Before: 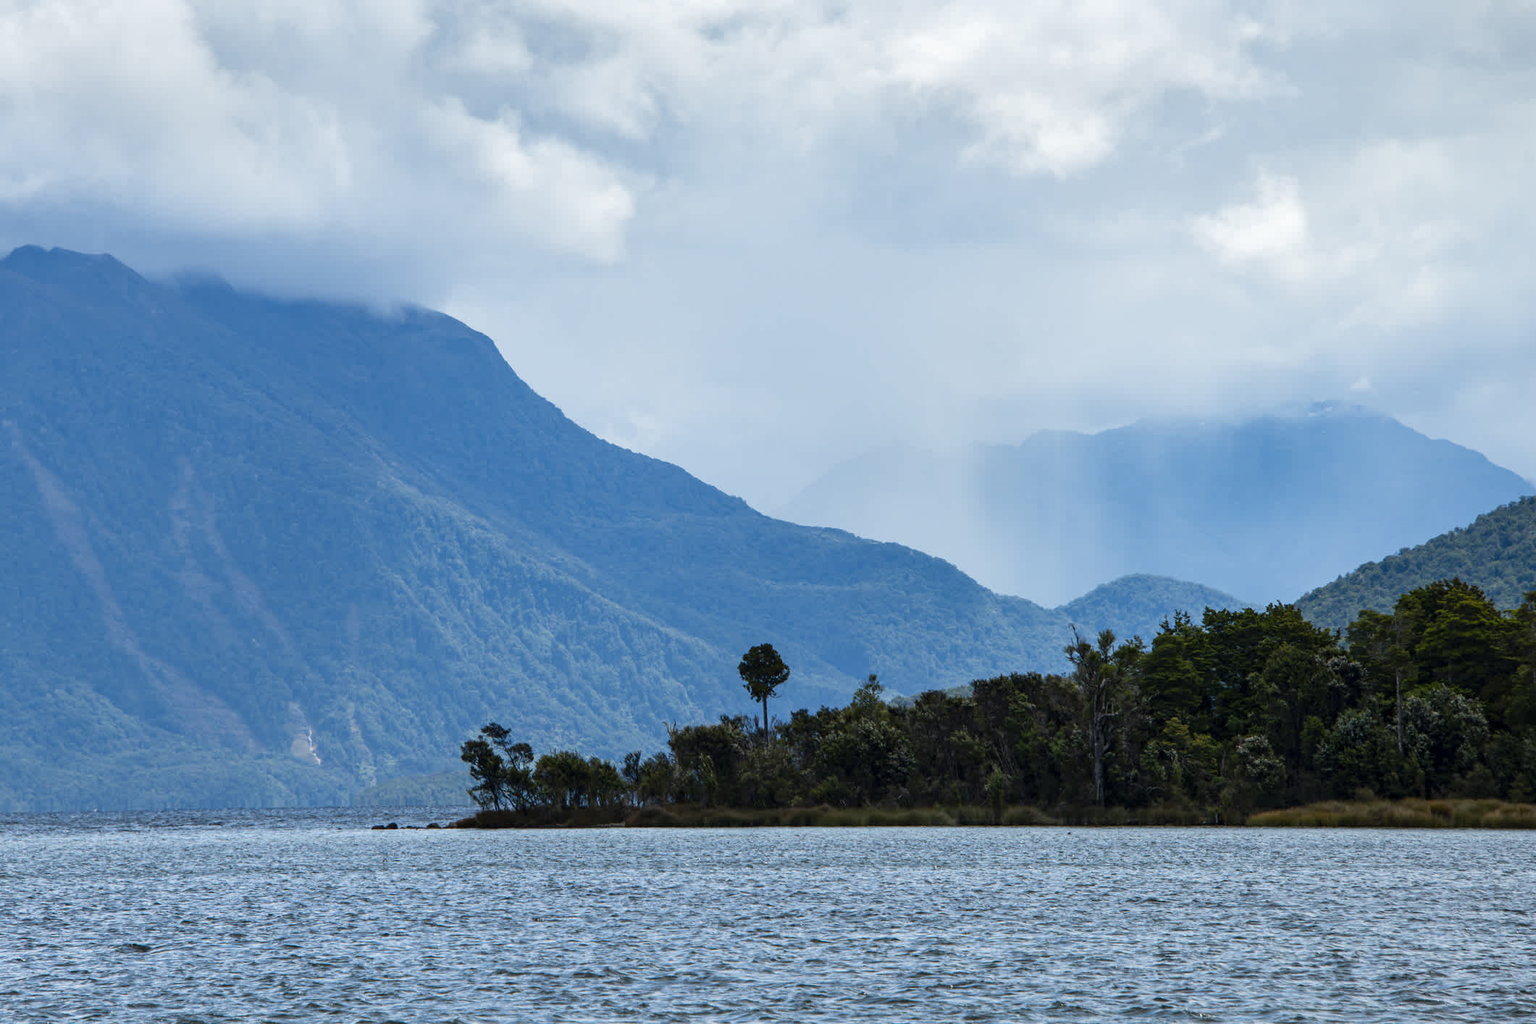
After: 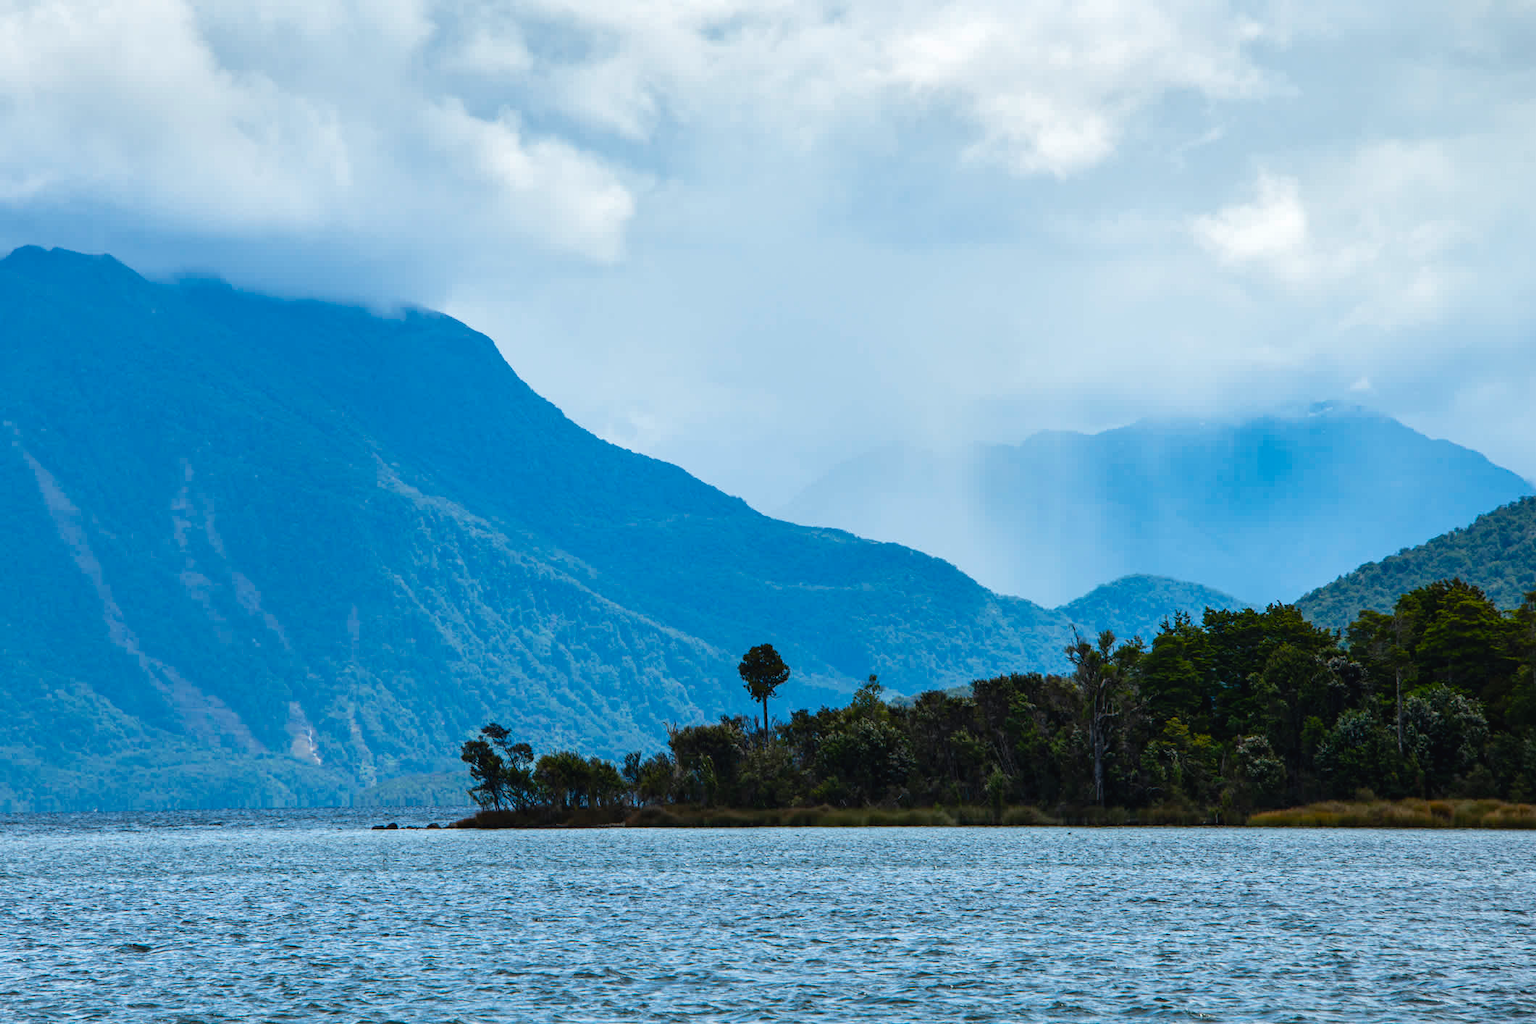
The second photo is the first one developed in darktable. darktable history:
exposure: black level correction -0.003, exposure 0.04 EV, compensate highlight preservation false
color balance: output saturation 120%
